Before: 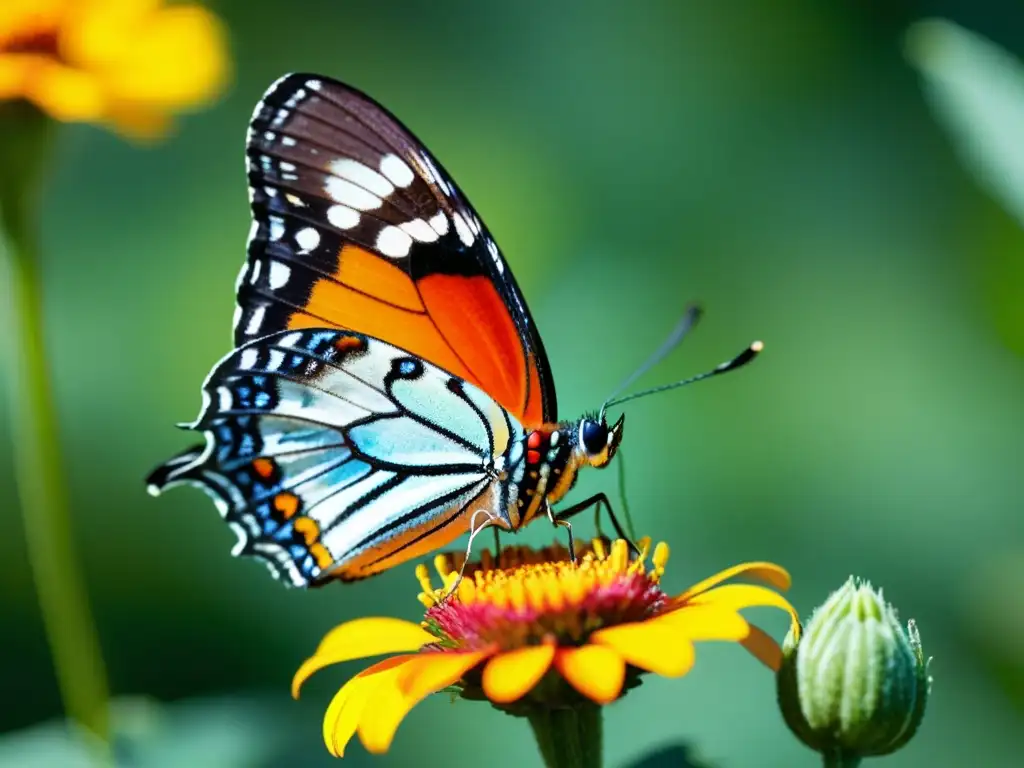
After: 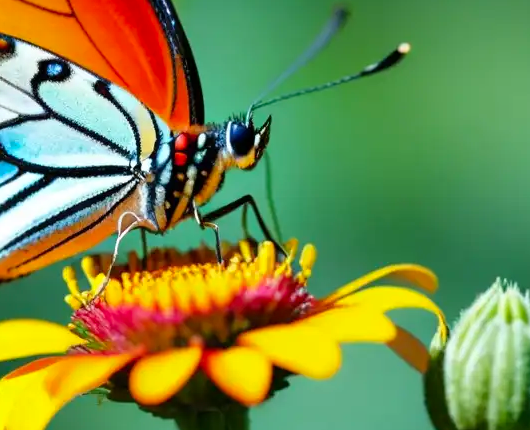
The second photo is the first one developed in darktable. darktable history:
crop: left 34.479%, top 38.822%, right 13.718%, bottom 5.172%
contrast brightness saturation: saturation 0.1
tone equalizer: -8 EV -1.84 EV, -7 EV -1.16 EV, -6 EV -1.62 EV, smoothing diameter 25%, edges refinement/feathering 10, preserve details guided filter
